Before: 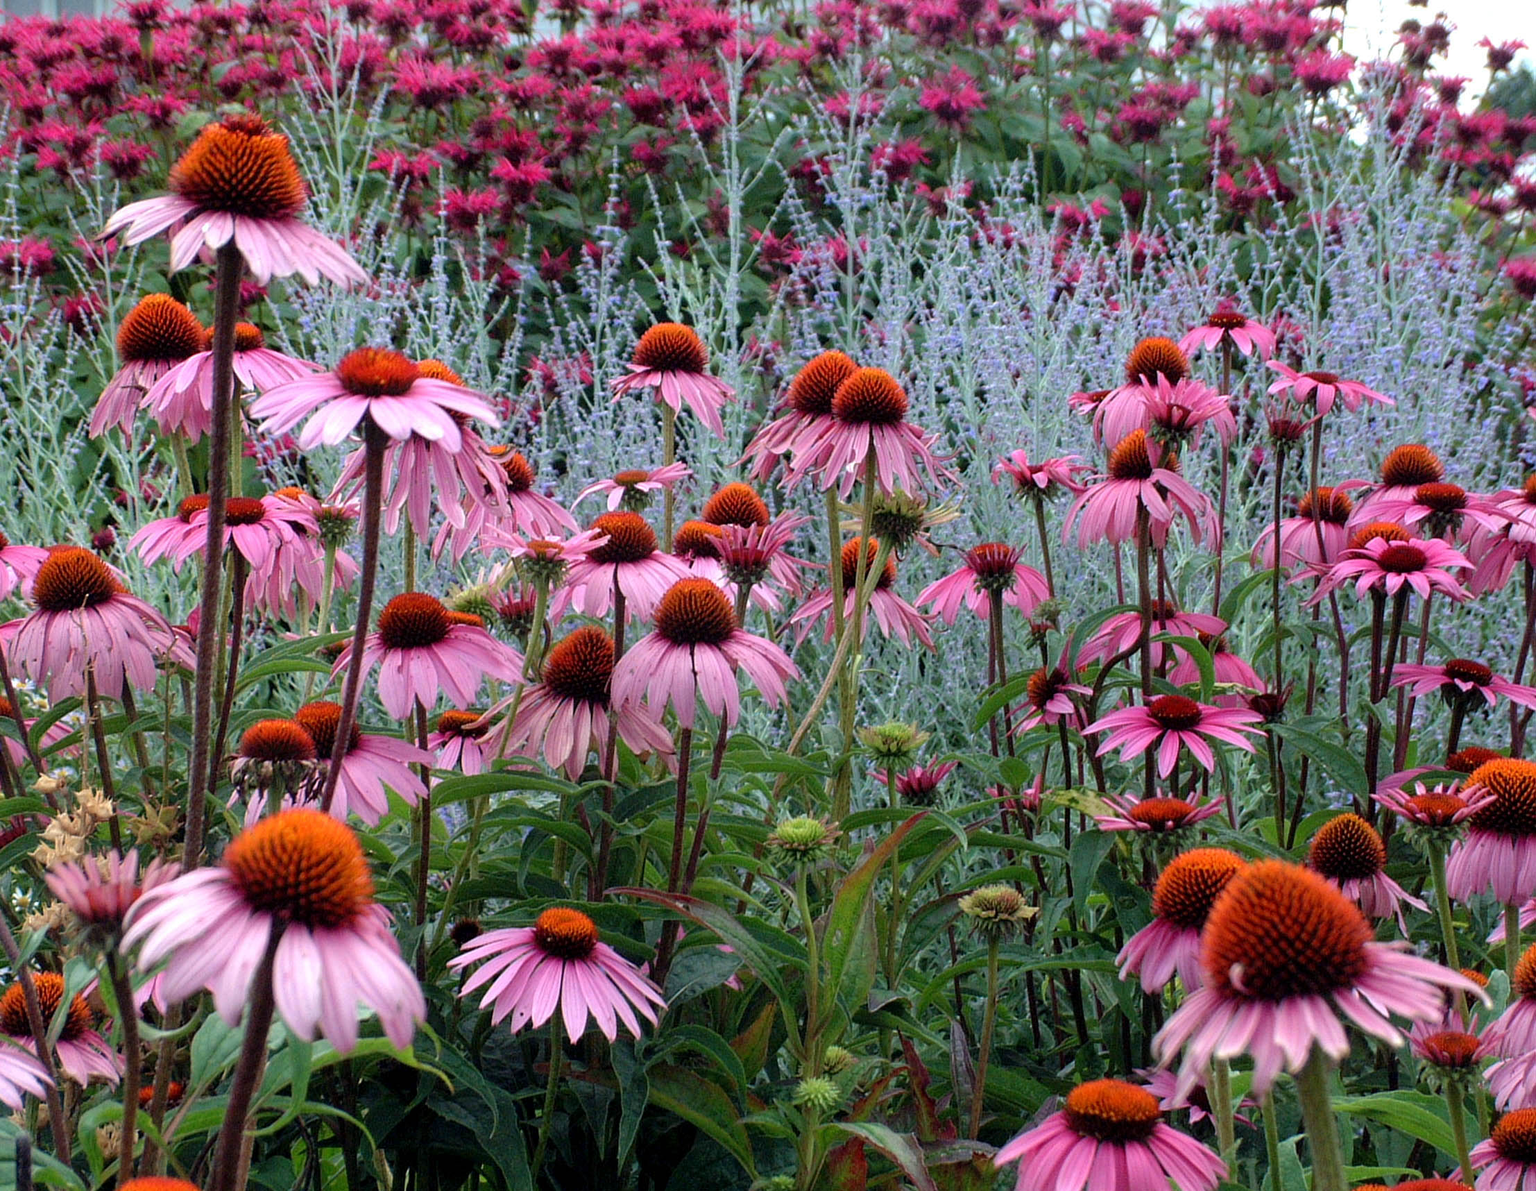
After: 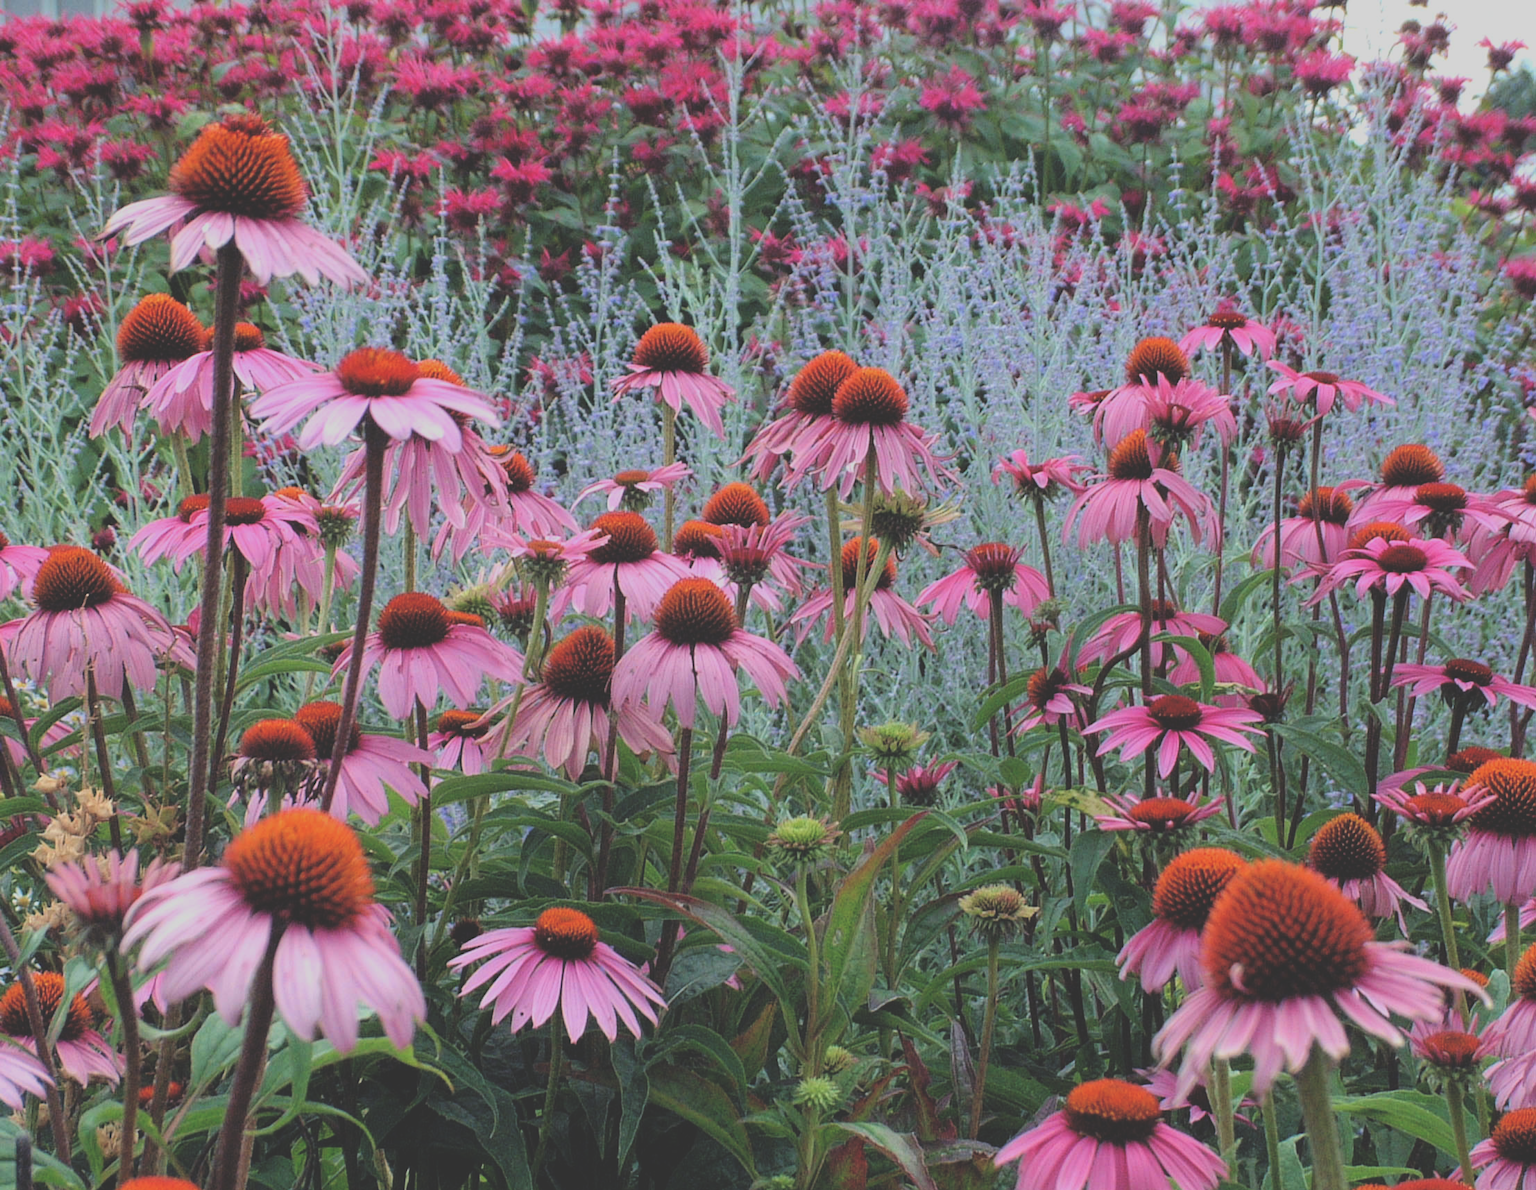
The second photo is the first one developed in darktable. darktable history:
filmic rgb: black relative exposure -7.48 EV, white relative exposure 4.83 EV, hardness 3.4, color science v6 (2022)
exposure: black level correction -0.041, exposure 0.064 EV, compensate highlight preservation false
